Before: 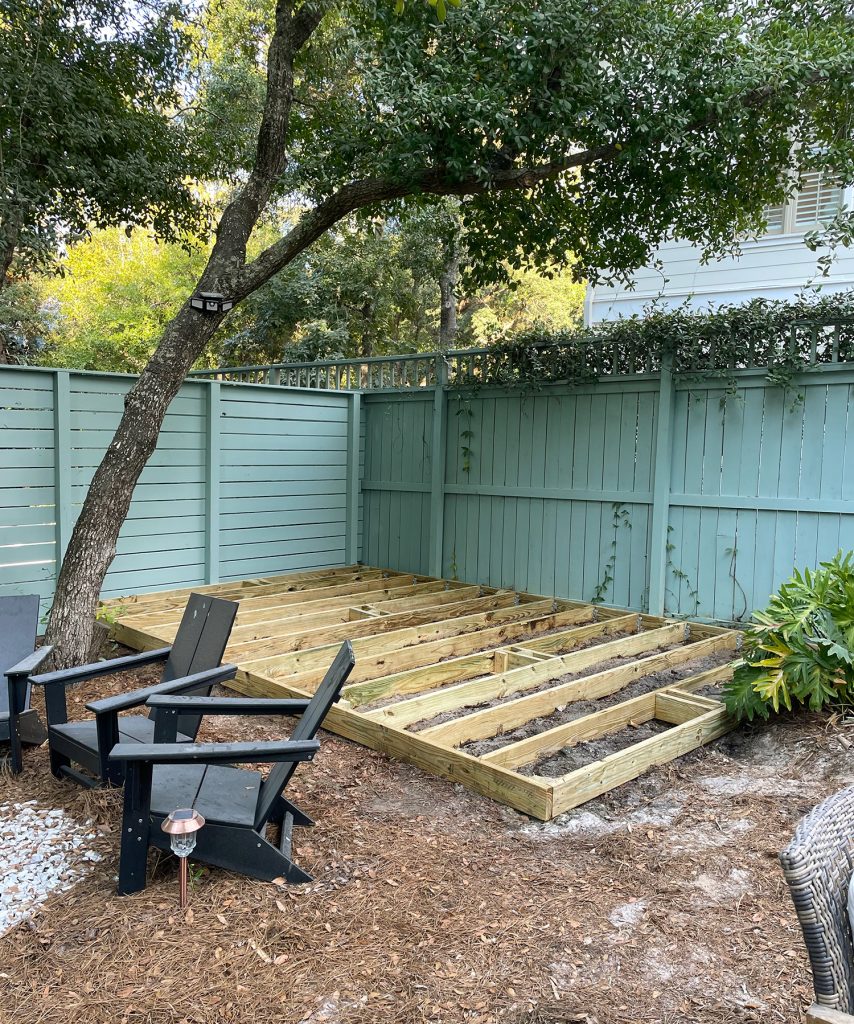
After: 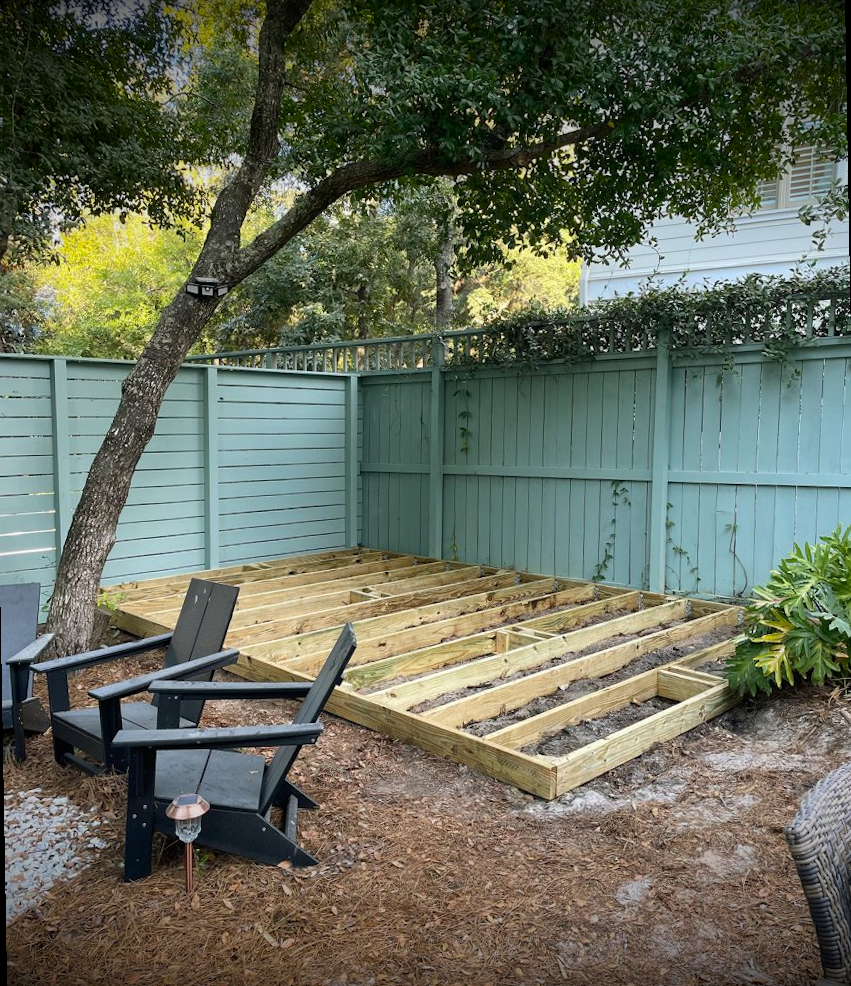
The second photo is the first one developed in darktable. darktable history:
rotate and perspective: rotation -1°, crop left 0.011, crop right 0.989, crop top 0.025, crop bottom 0.975
vignetting: fall-off start 98.29%, fall-off radius 100%, brightness -1, saturation 0.5, width/height ratio 1.428
